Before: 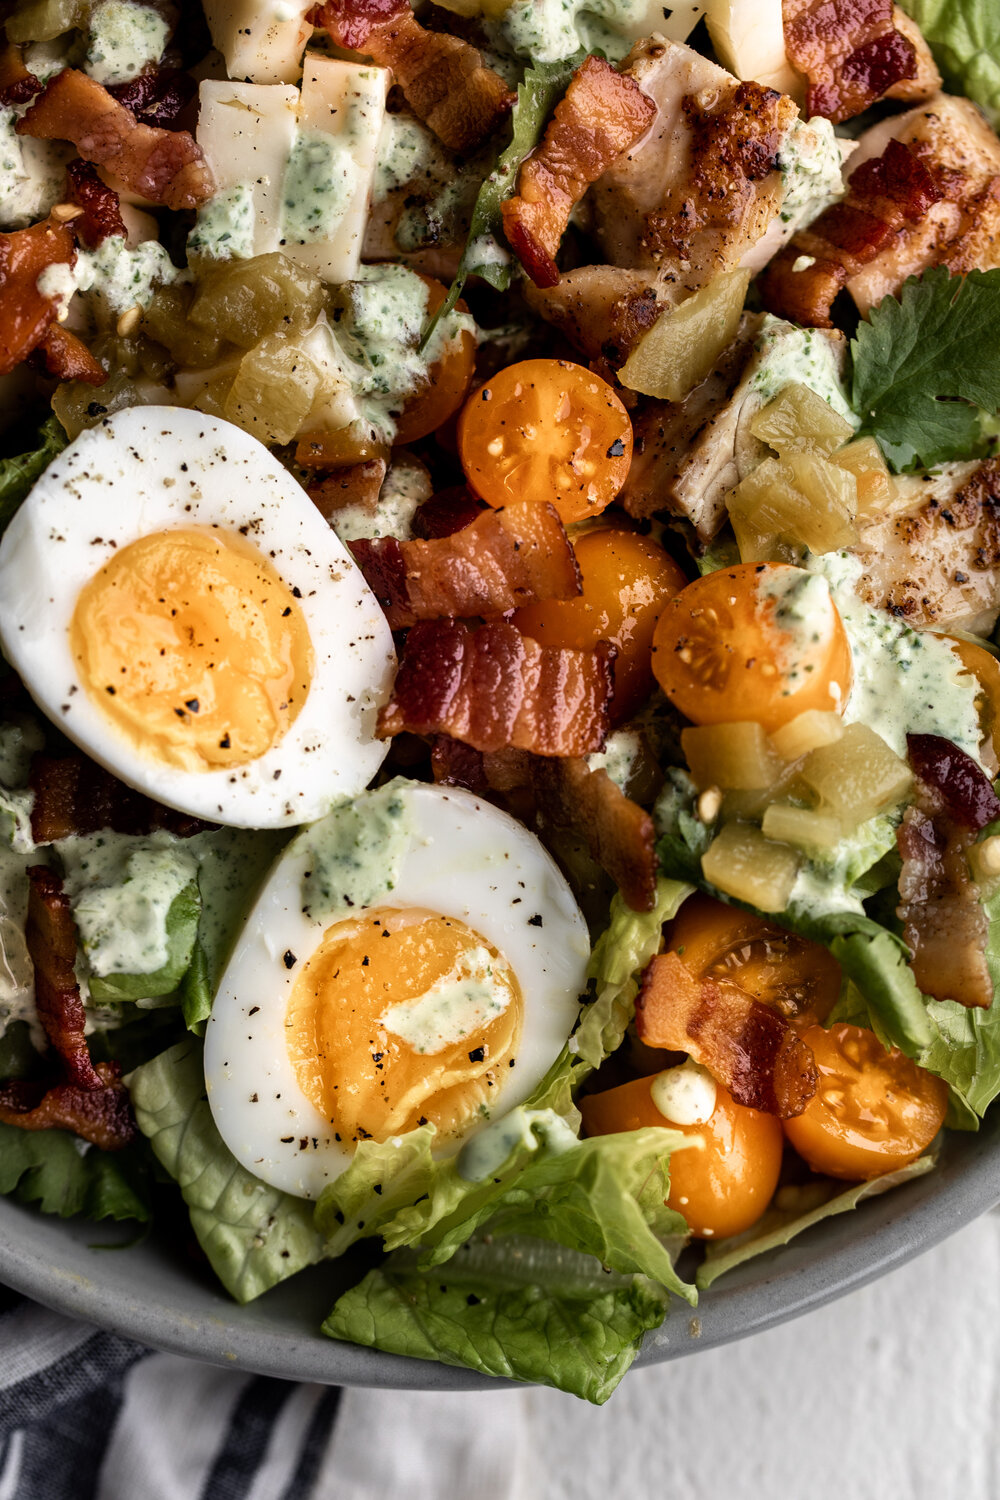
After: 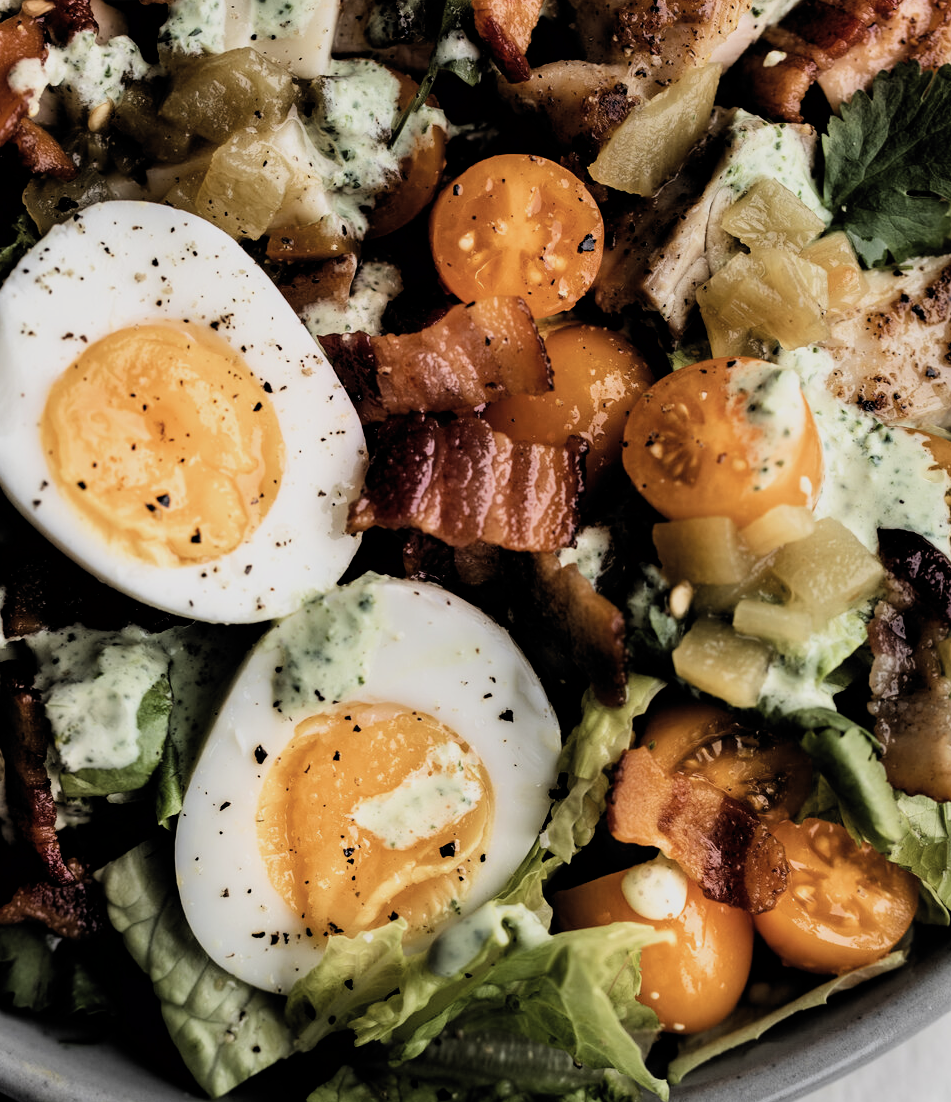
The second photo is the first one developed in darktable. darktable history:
crop and rotate: left 2.904%, top 13.67%, right 1.904%, bottom 12.836%
filmic rgb: black relative exposure -5.08 EV, white relative exposure 3.99 EV, threshold 5.97 EV, hardness 2.88, contrast 1.298, highlights saturation mix -10.91%, color science v6 (2022), iterations of high-quality reconstruction 0, enable highlight reconstruction true
contrast brightness saturation: saturation -0.177
